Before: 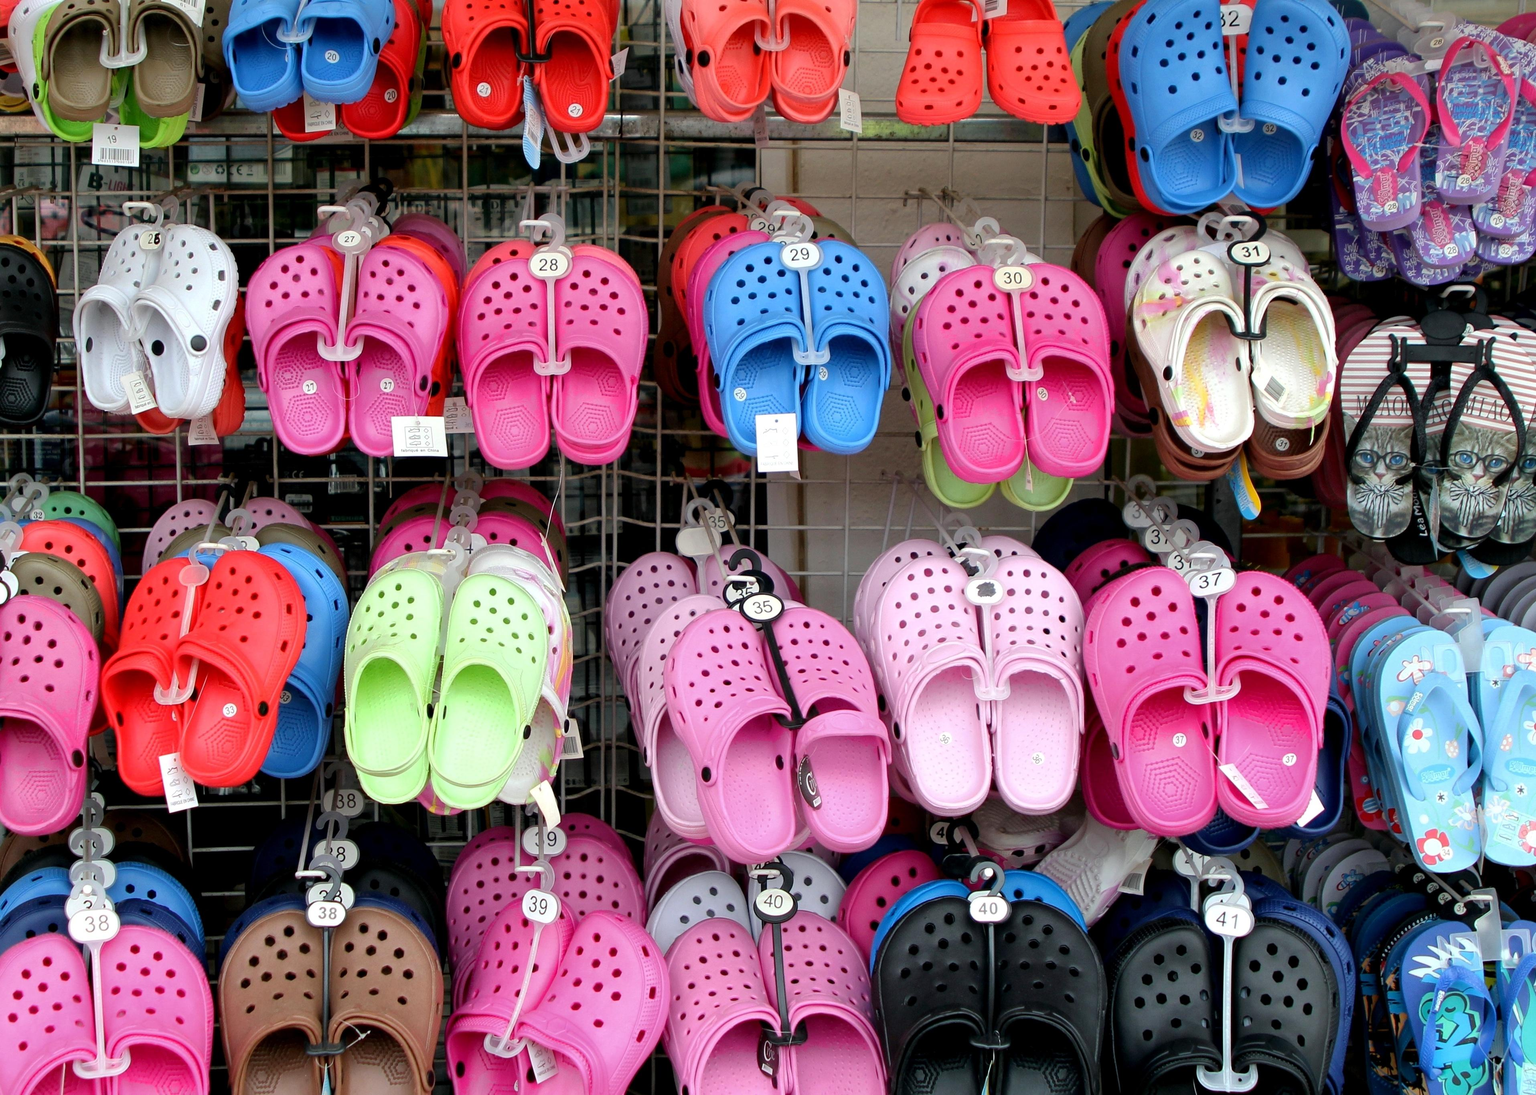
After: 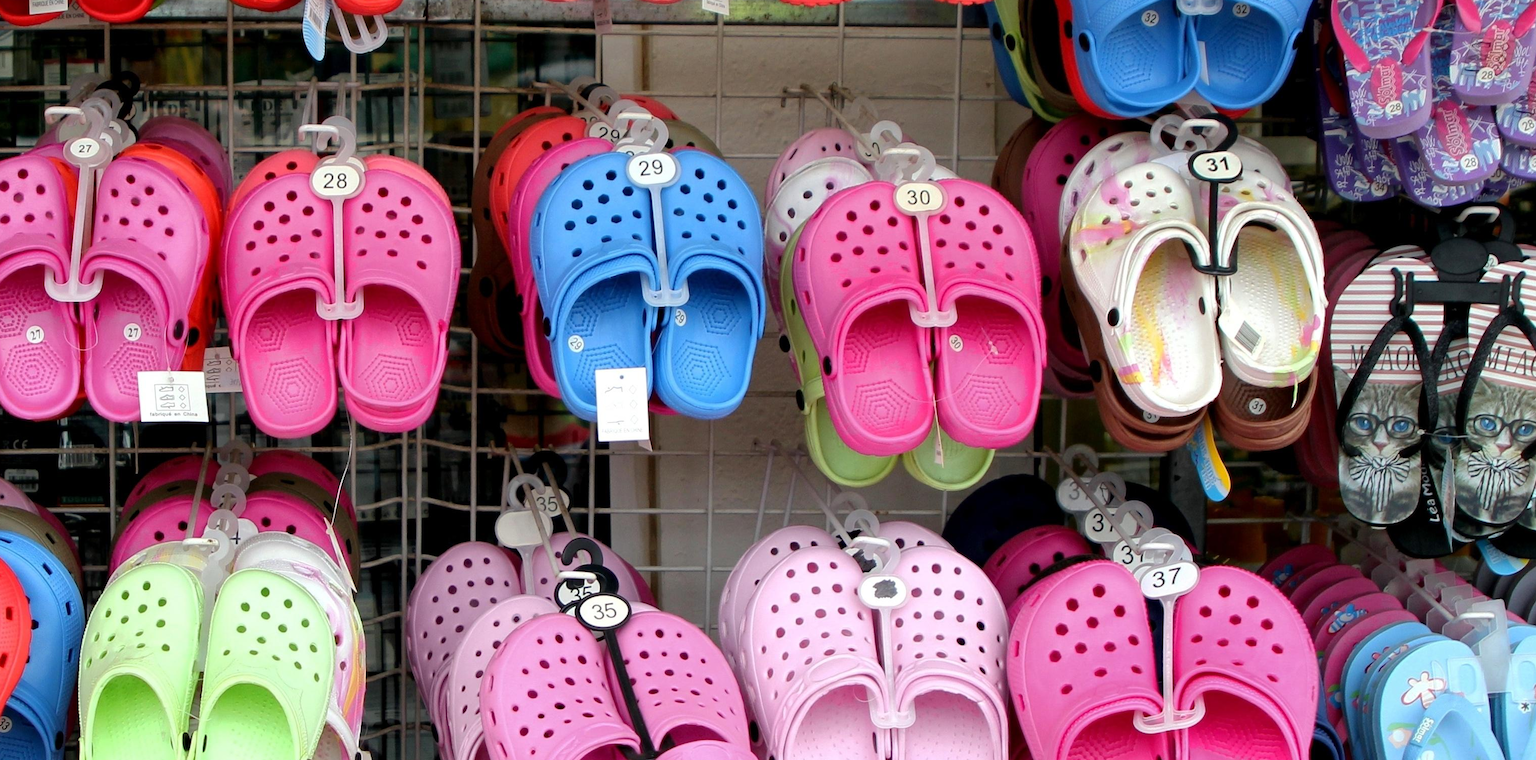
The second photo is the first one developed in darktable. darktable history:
crop: left 18.372%, top 11.092%, right 2.032%, bottom 33.642%
